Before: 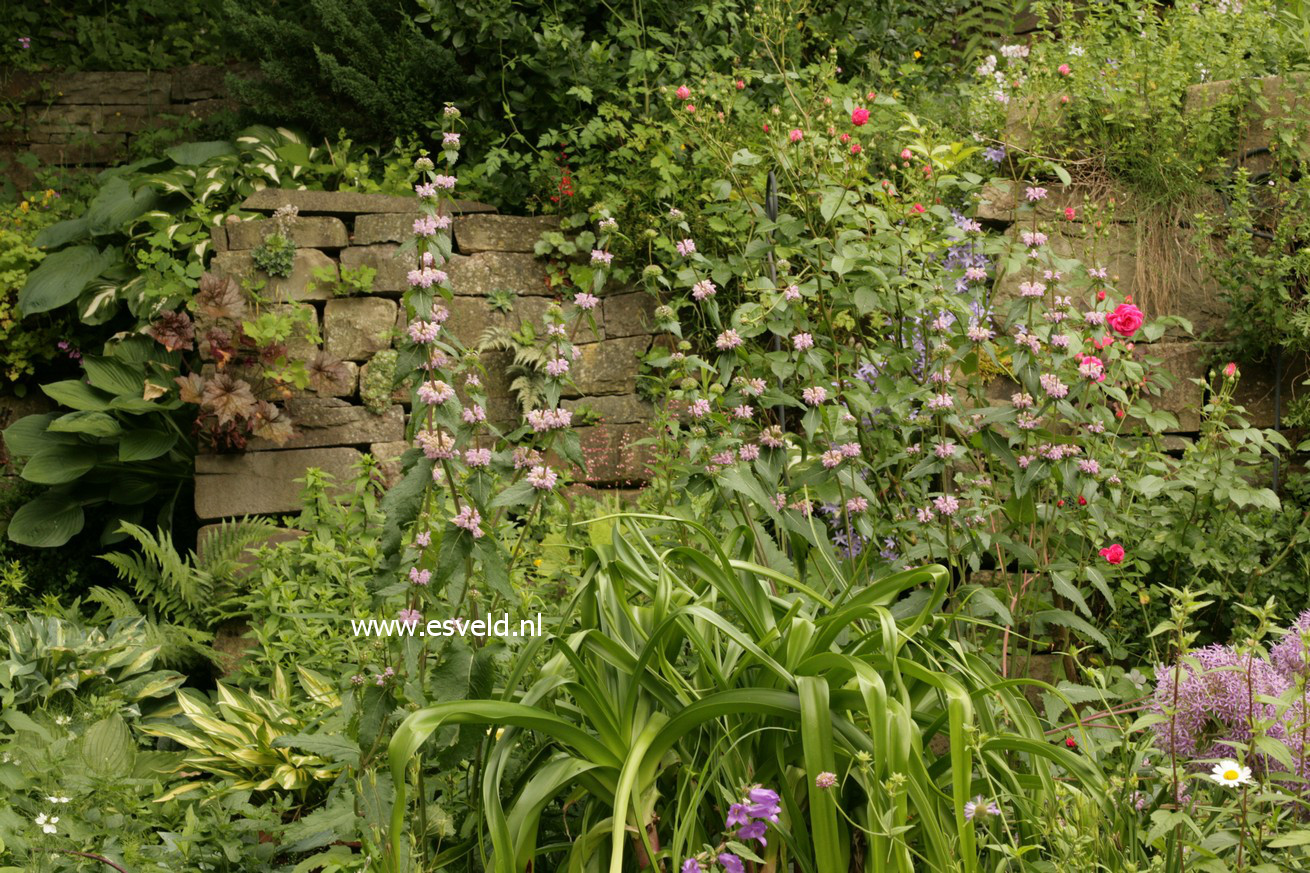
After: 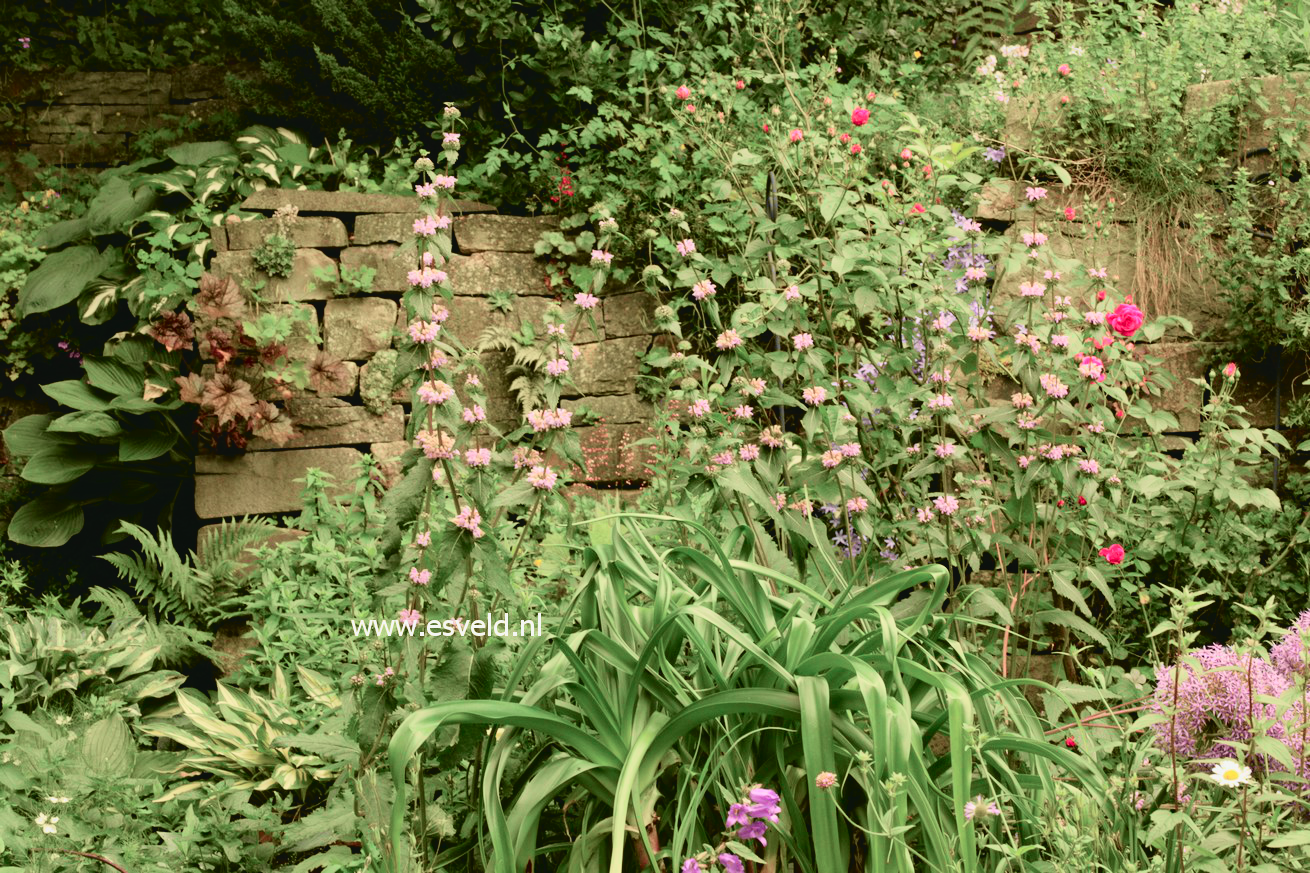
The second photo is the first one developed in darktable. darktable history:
tone curve: curves: ch0 [(0, 0.039) (0.113, 0.081) (0.204, 0.204) (0.498, 0.608) (0.709, 0.819) (0.984, 0.961)]; ch1 [(0, 0) (0.172, 0.123) (0.317, 0.272) (0.414, 0.382) (0.476, 0.479) (0.505, 0.501) (0.528, 0.54) (0.618, 0.647) (0.709, 0.764) (1, 1)]; ch2 [(0, 0) (0.411, 0.424) (0.492, 0.502) (0.521, 0.513) (0.537, 0.57) (0.686, 0.638) (1, 1)], color space Lab, independent channels, preserve colors none
